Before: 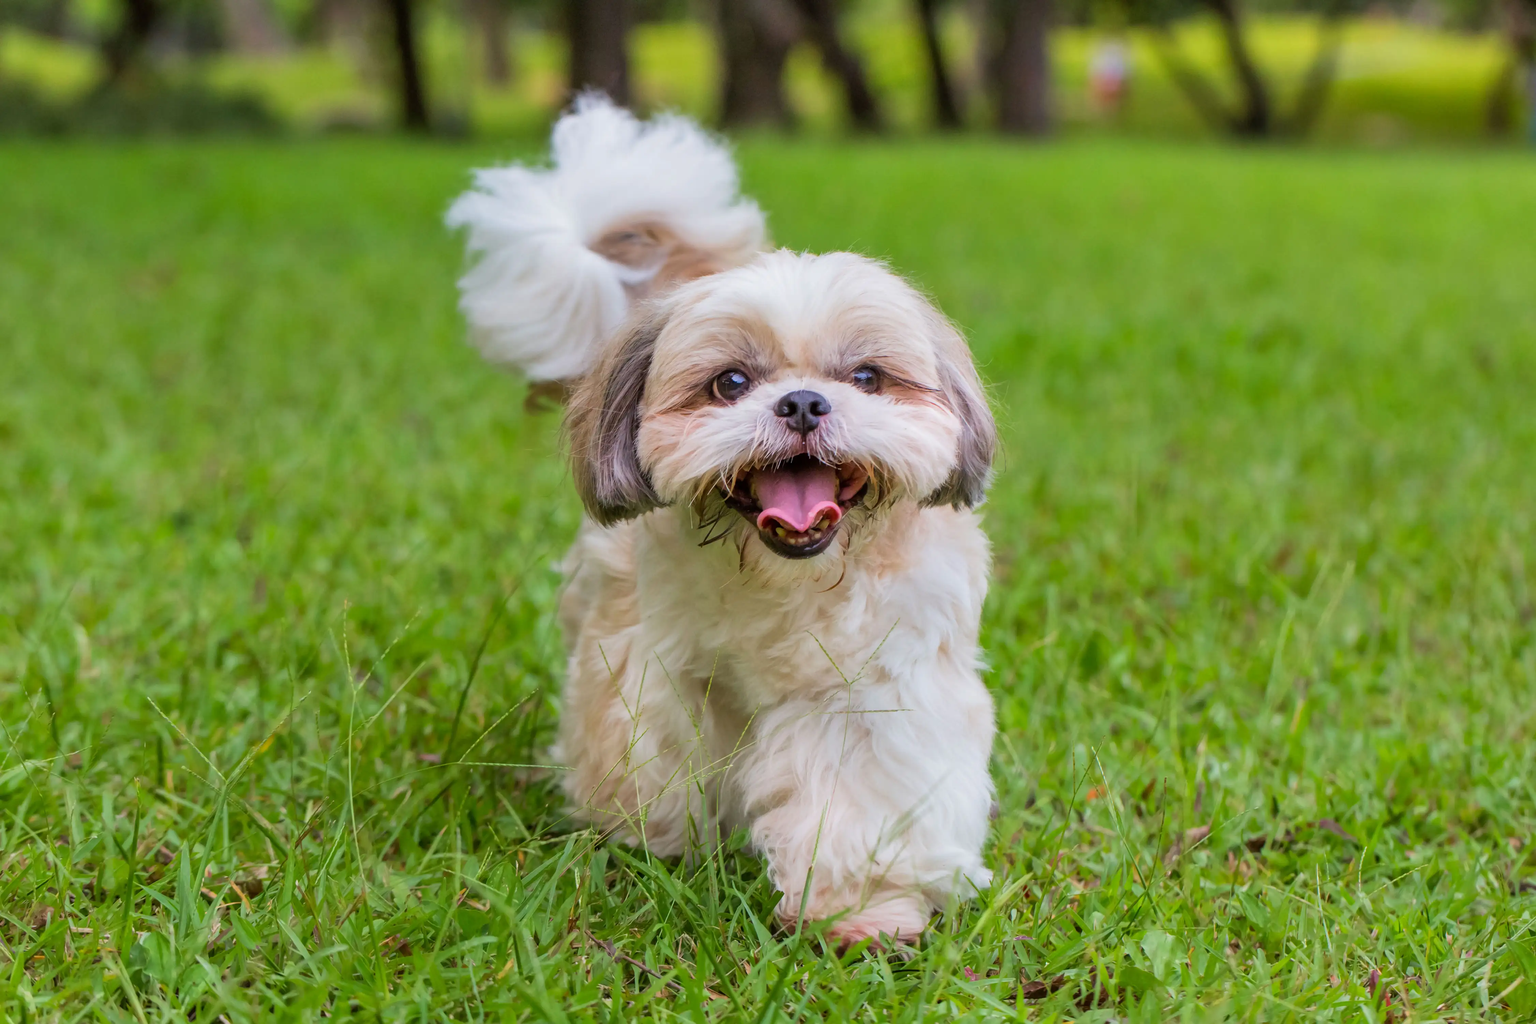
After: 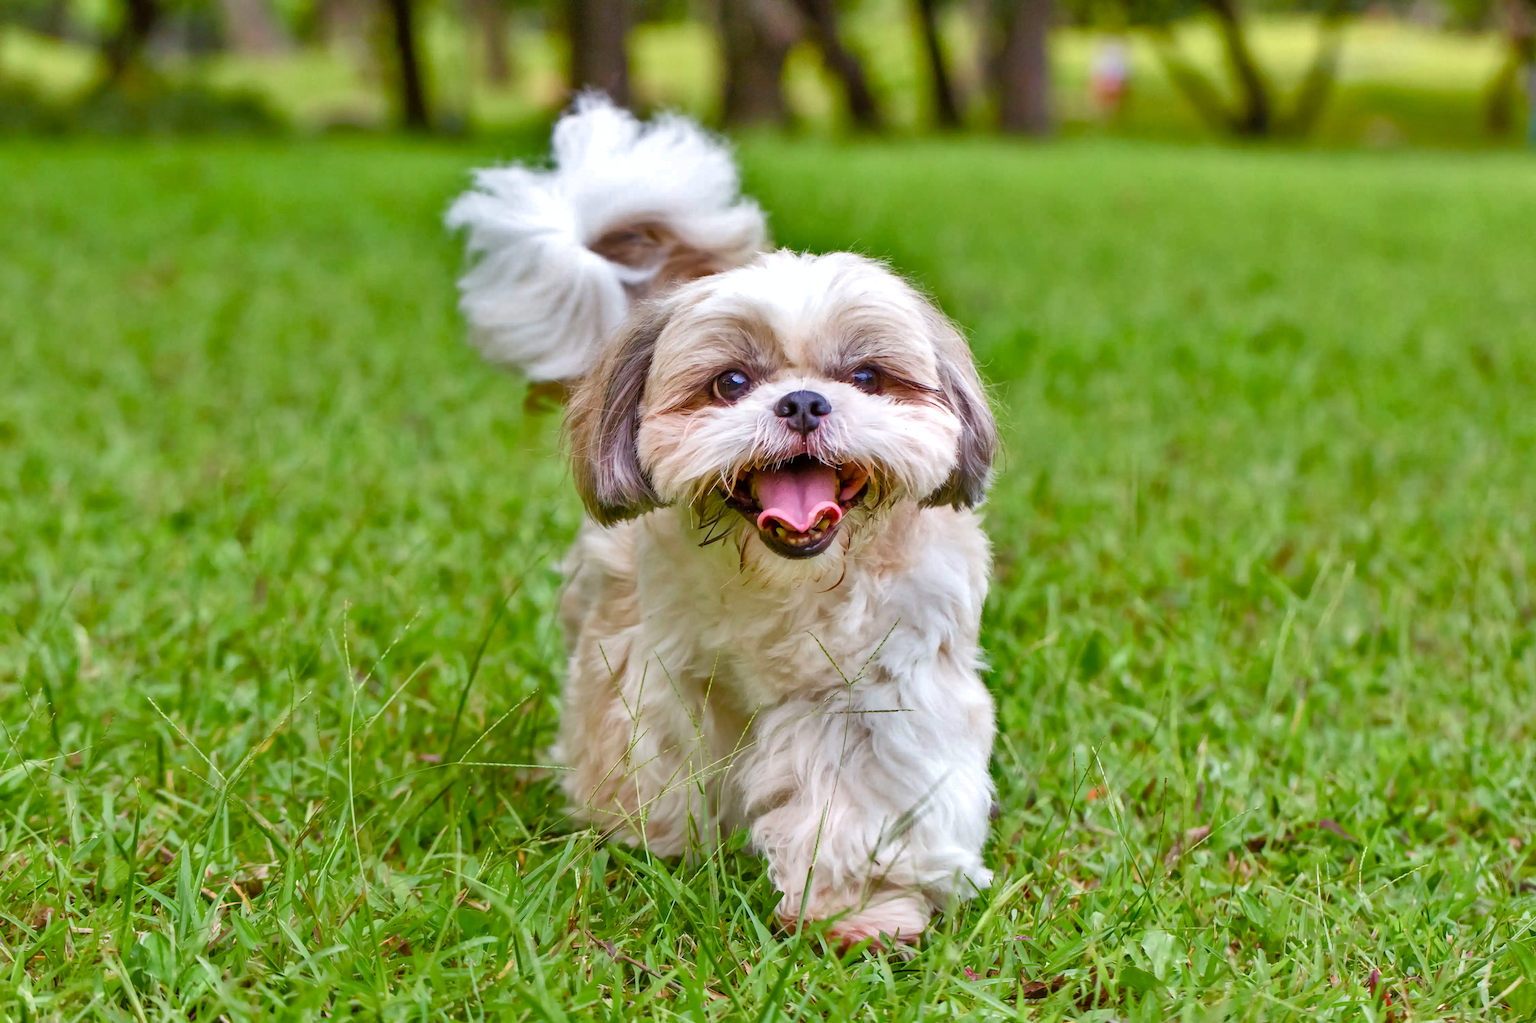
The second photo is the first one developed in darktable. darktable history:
color balance rgb: perceptual saturation grading › global saturation -0.109%, perceptual saturation grading › highlights -33.724%, perceptual saturation grading › mid-tones 14.949%, perceptual saturation grading › shadows 48.8%, global vibrance 20%
shadows and highlights: radius 101.17, shadows 50.52, highlights -64.07, shadows color adjustment 97.98%, highlights color adjustment 57.97%, soften with gaussian
exposure: exposure 0.432 EV, compensate exposure bias true, compensate highlight preservation false
